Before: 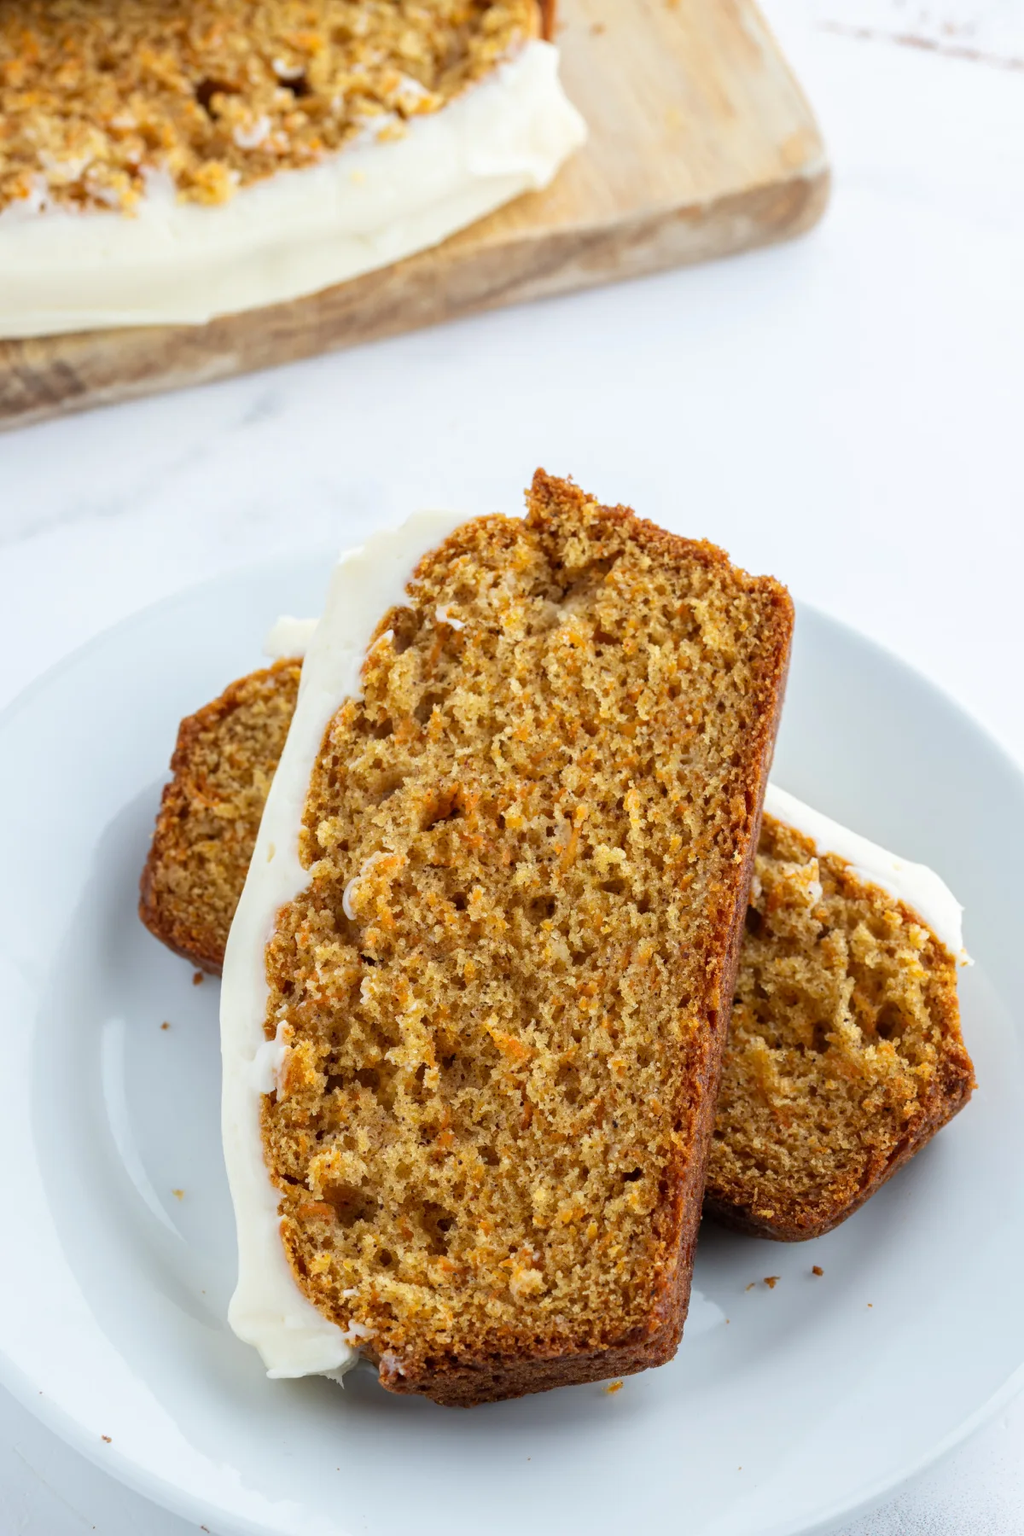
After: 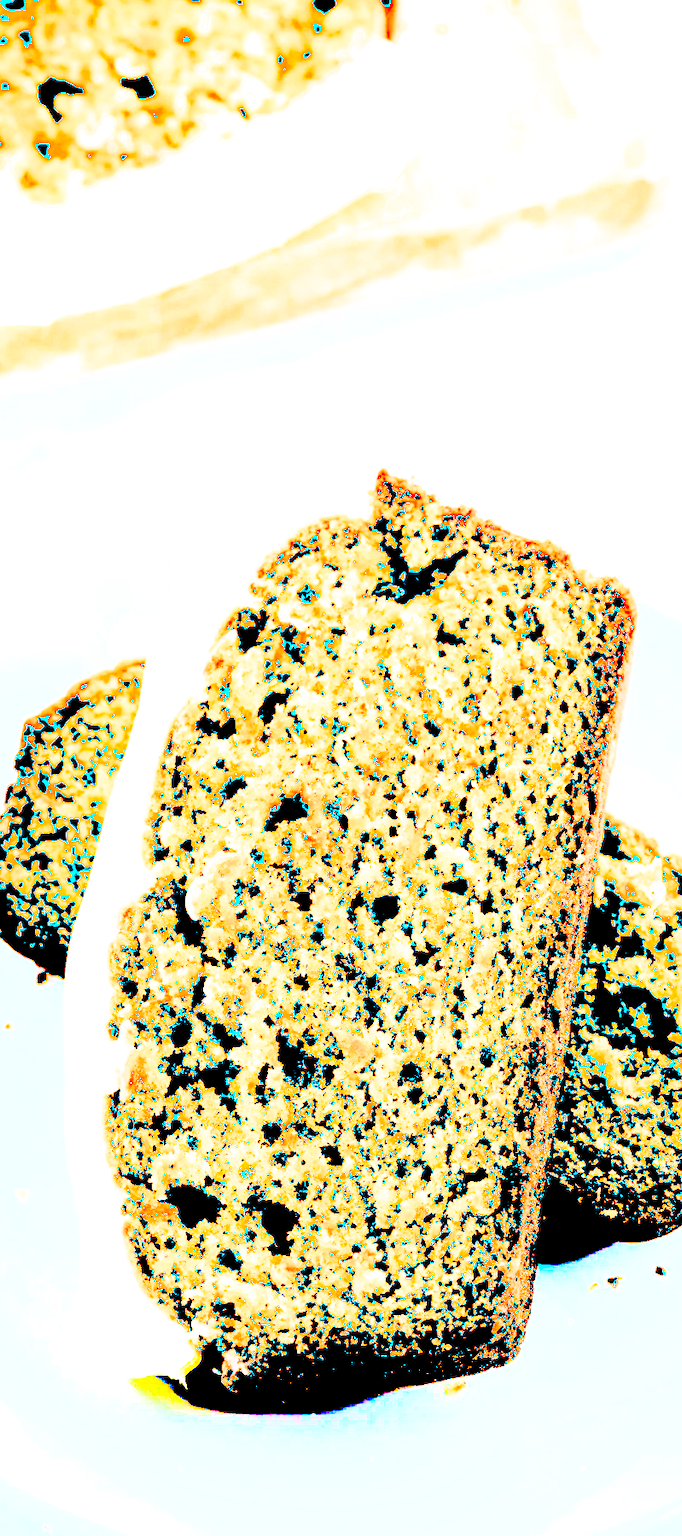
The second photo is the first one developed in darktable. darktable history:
crop and rotate: left 15.391%, right 17.895%
shadows and highlights: soften with gaussian
exposure: black level correction 0.099, exposure 2.954 EV, compensate exposure bias true, compensate highlight preservation false
filmic rgb: middle gray luminance 29.85%, black relative exposure -9.02 EV, white relative exposure 6.99 EV, target black luminance 0%, hardness 2.97, latitude 2.45%, contrast 0.96, highlights saturation mix 5.58%, shadows ↔ highlights balance 11.48%, color science v6 (2022)
contrast brightness saturation: contrast 0.984, brightness 0.982, saturation 0.986
